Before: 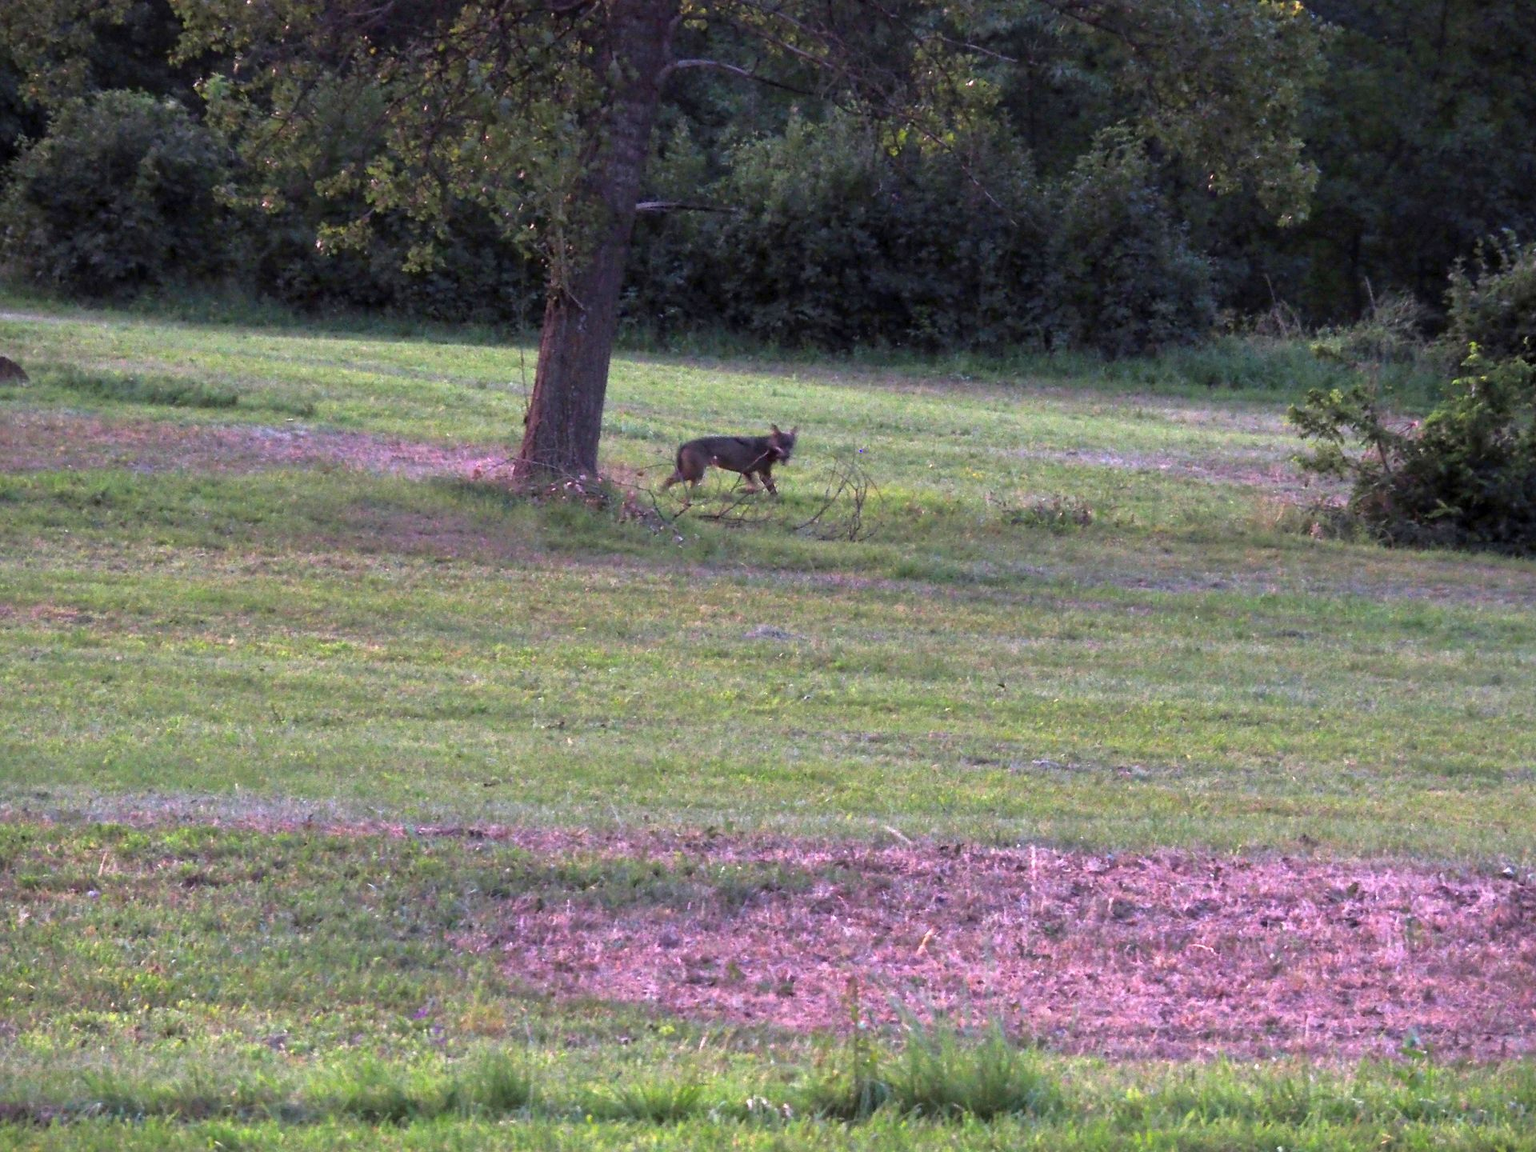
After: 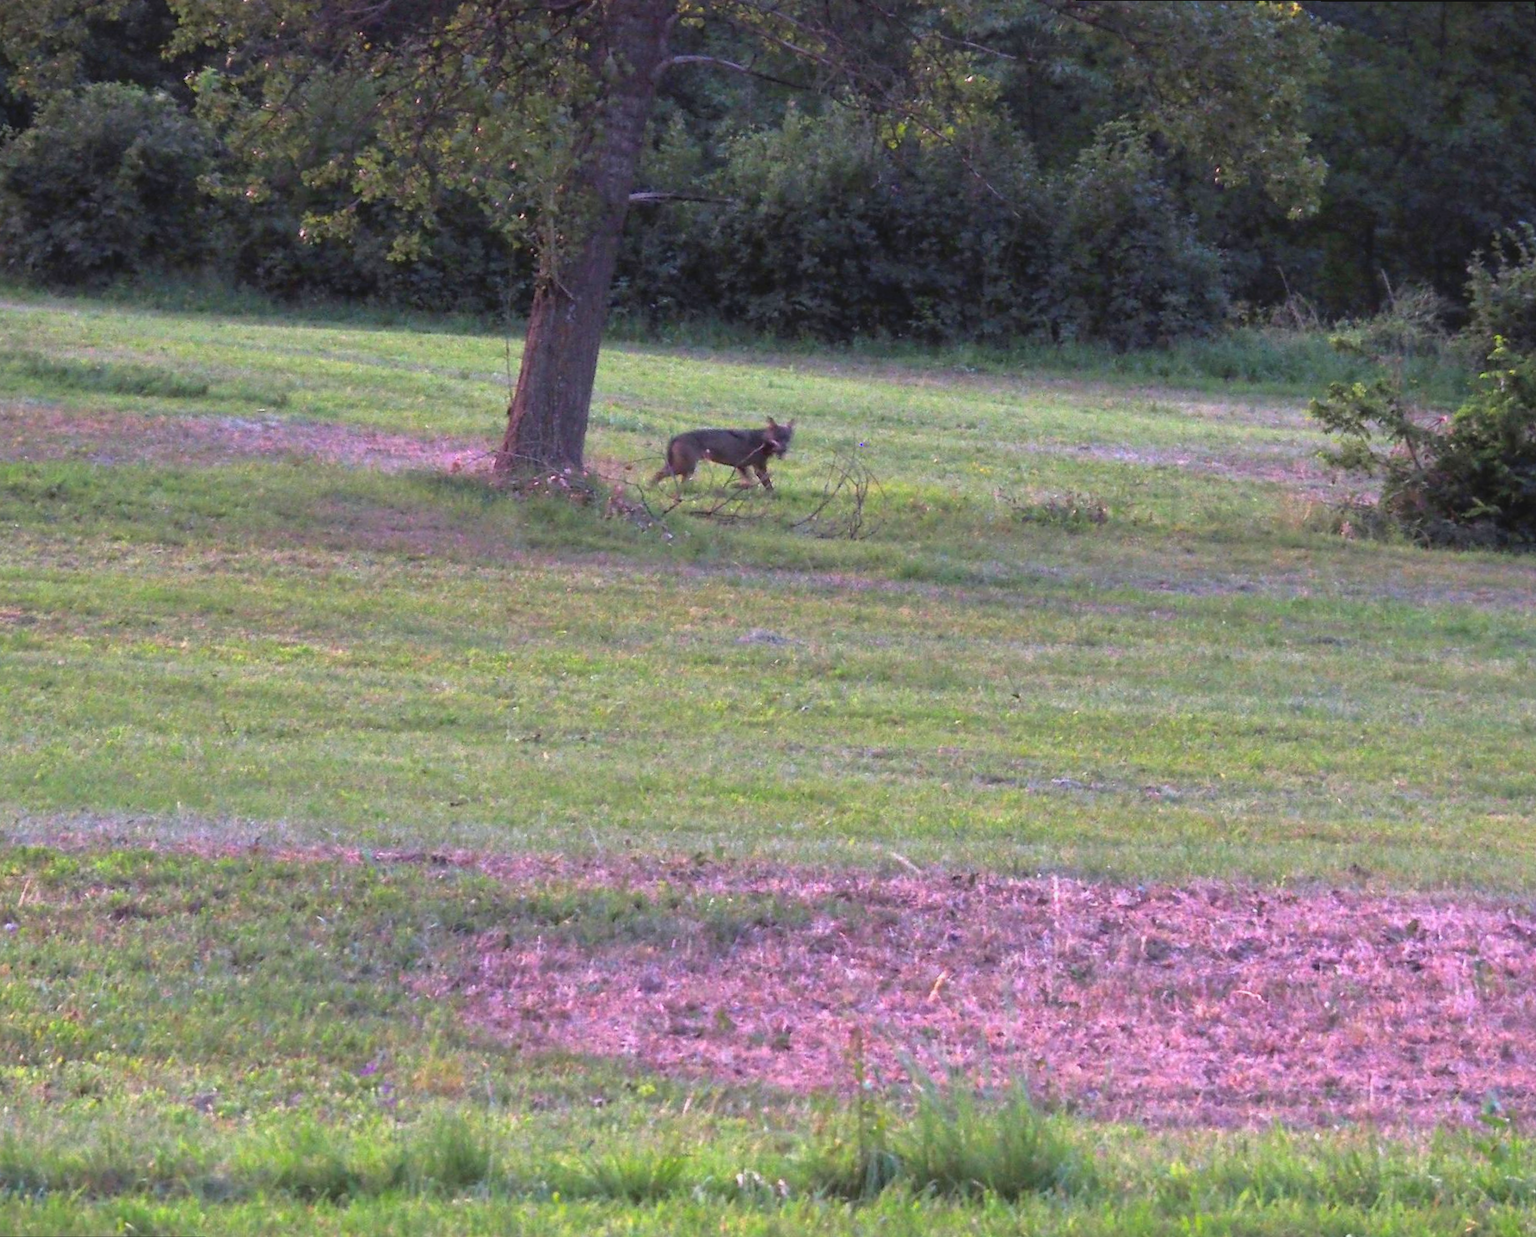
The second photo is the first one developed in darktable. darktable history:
rotate and perspective: rotation 0.215°, lens shift (vertical) -0.139, crop left 0.069, crop right 0.939, crop top 0.002, crop bottom 0.996
contrast brightness saturation: contrast -0.1, brightness 0.05, saturation 0.08
